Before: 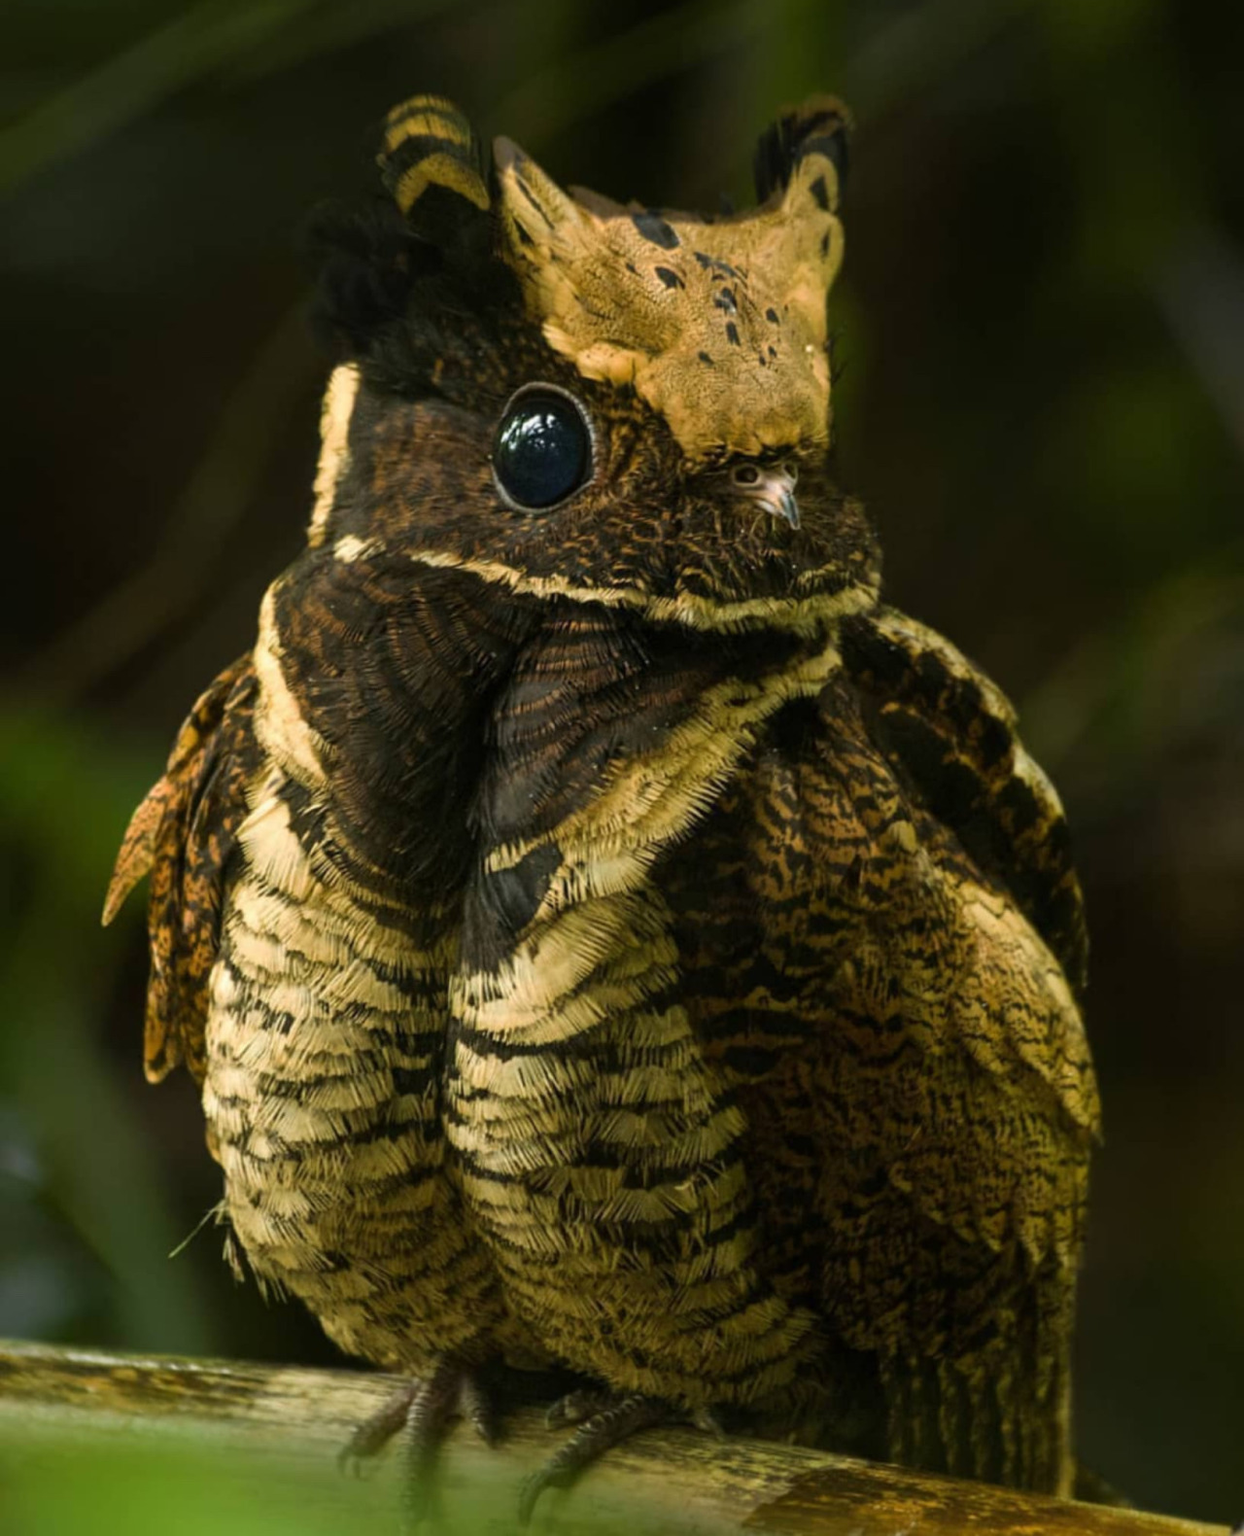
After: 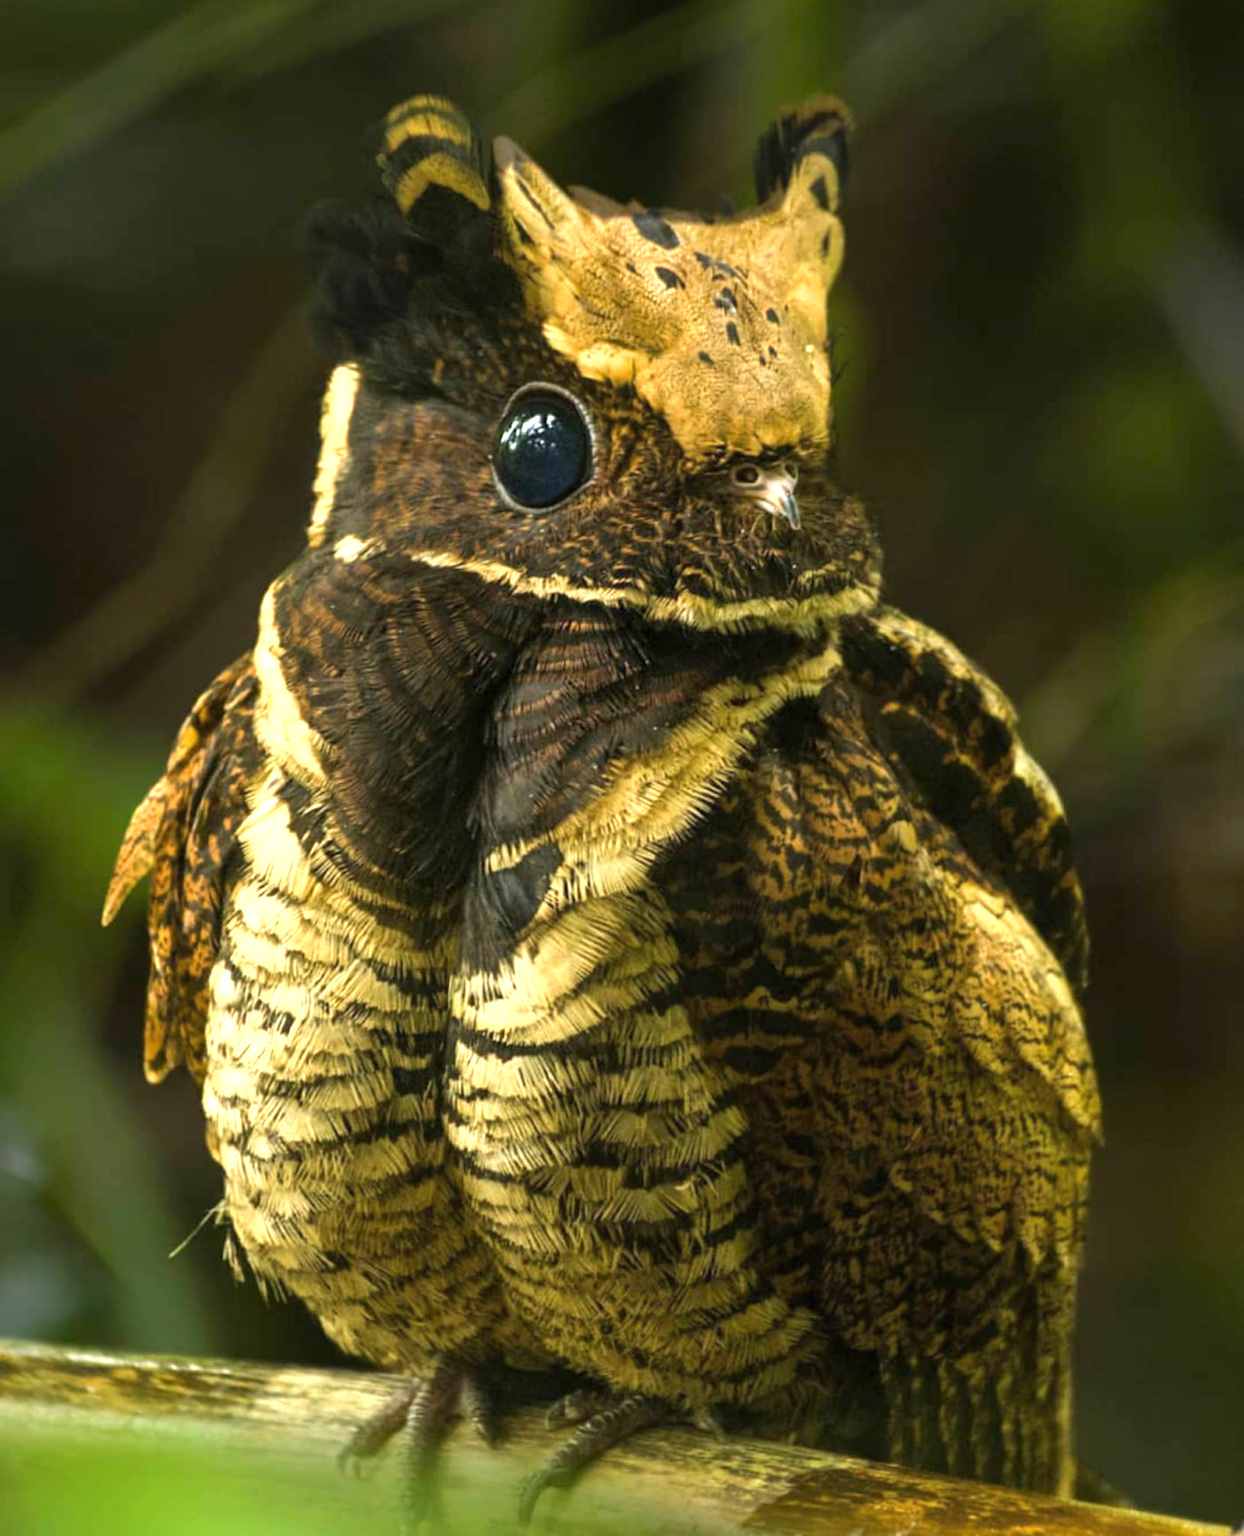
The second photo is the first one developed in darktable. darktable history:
exposure: exposure 1 EV, compensate highlight preservation false
shadows and highlights: shadows 24.8, highlights -26.44
